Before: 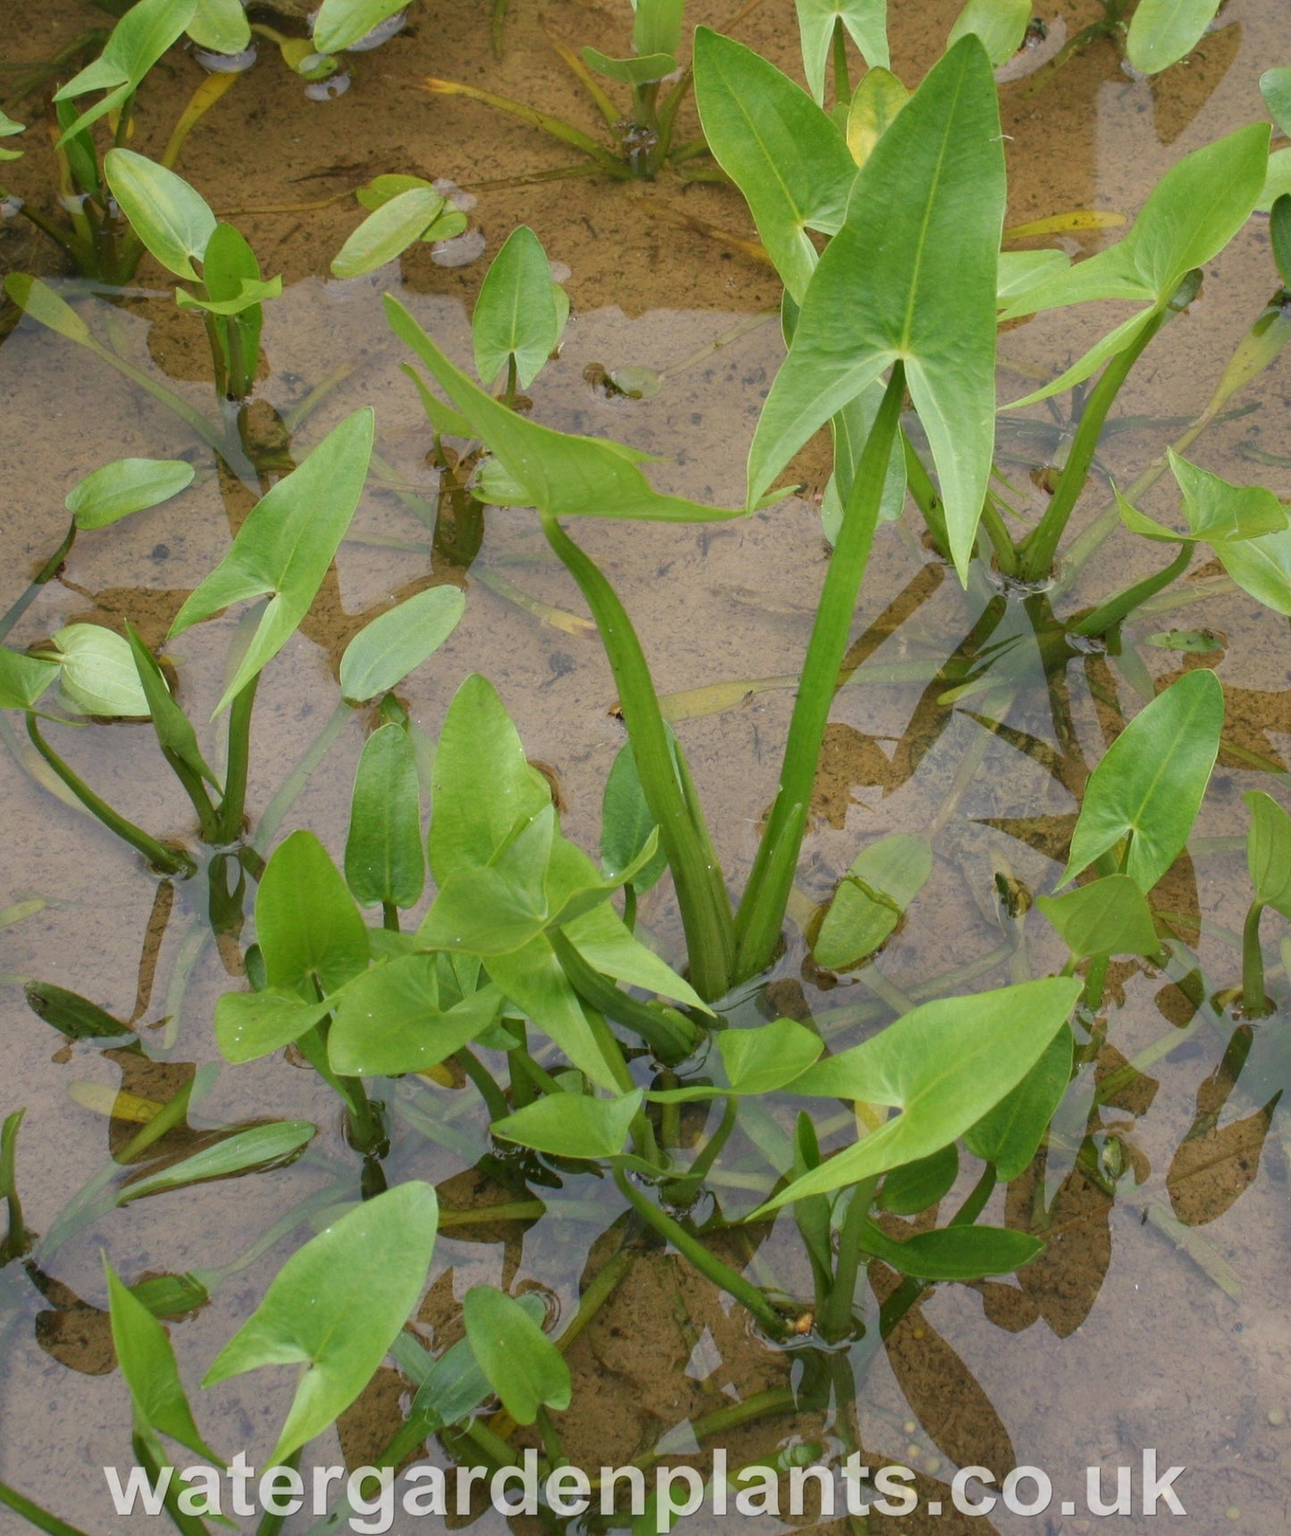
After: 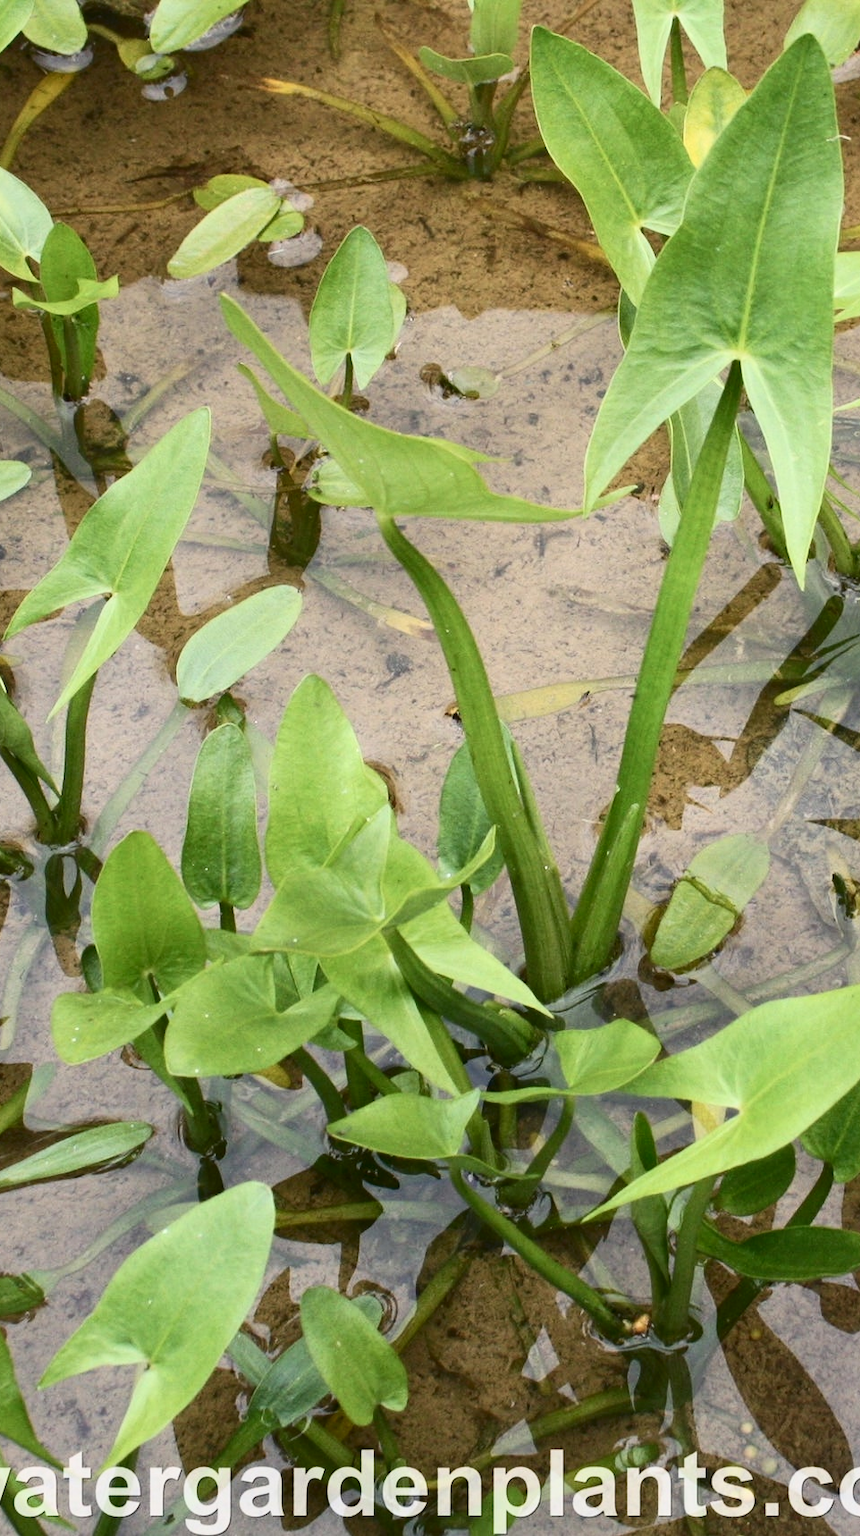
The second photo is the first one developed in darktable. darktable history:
contrast brightness saturation: contrast 0.373, brightness 0.113
crop and rotate: left 12.73%, right 20.589%
levels: mode automatic, levels [0.246, 0.256, 0.506]
